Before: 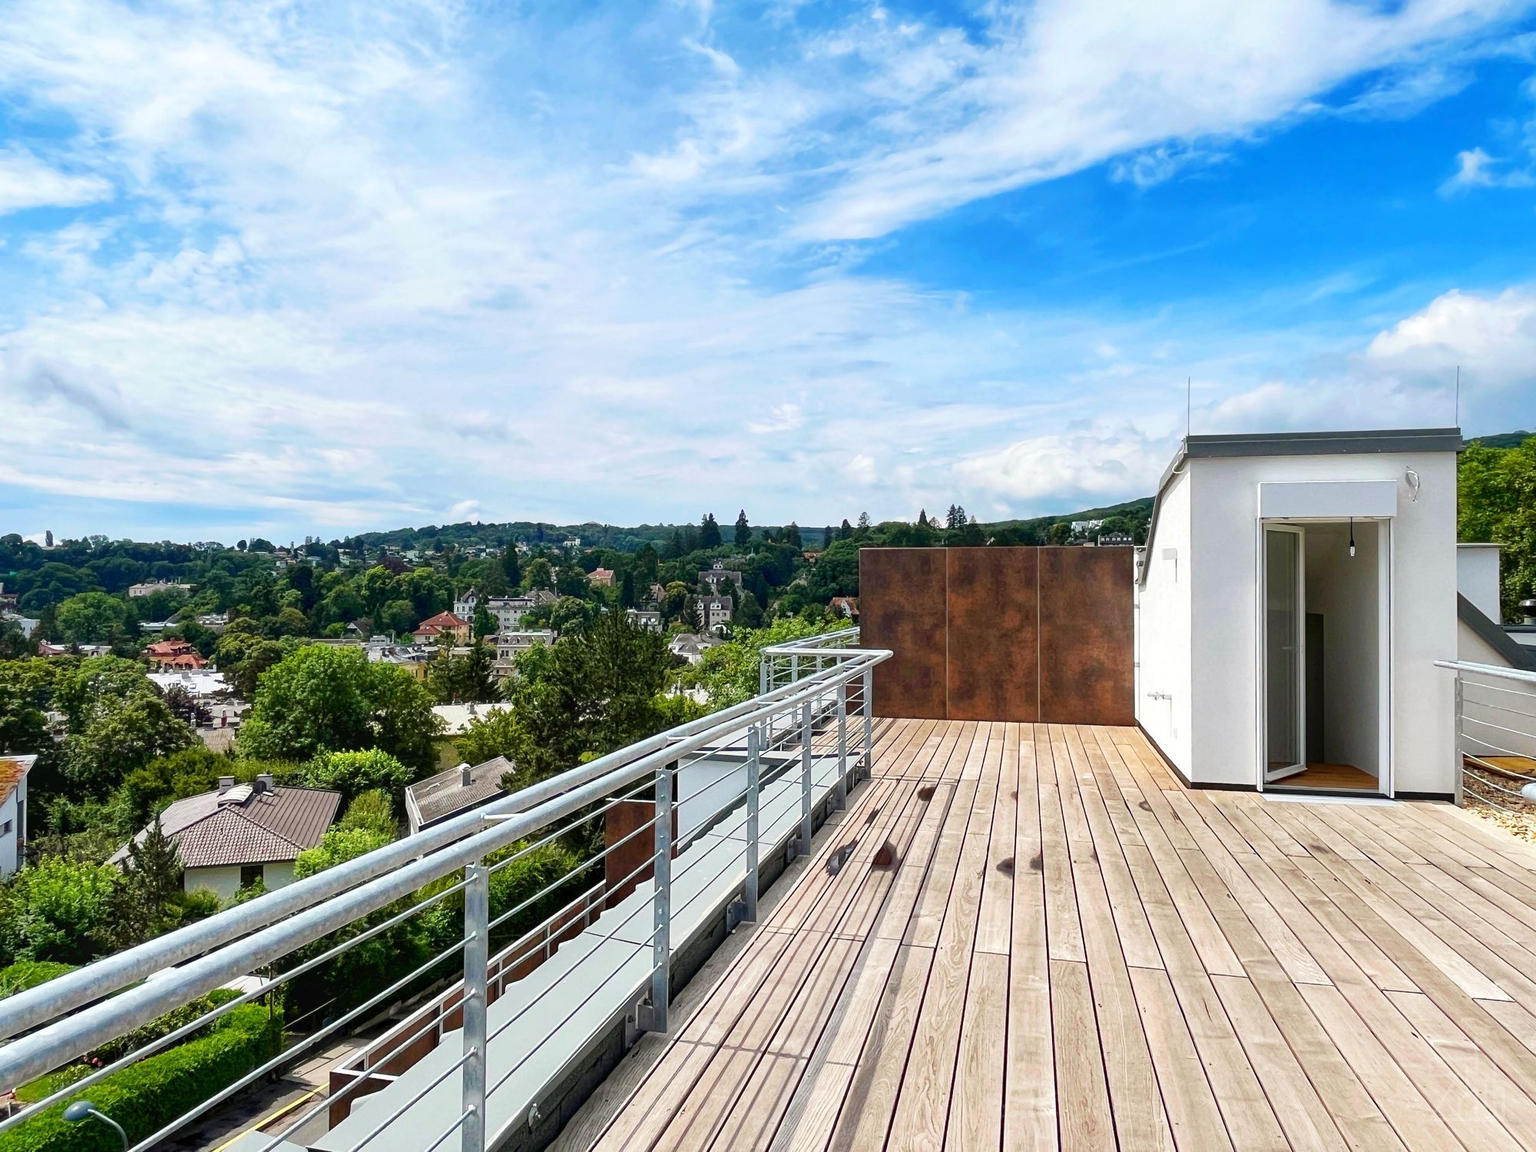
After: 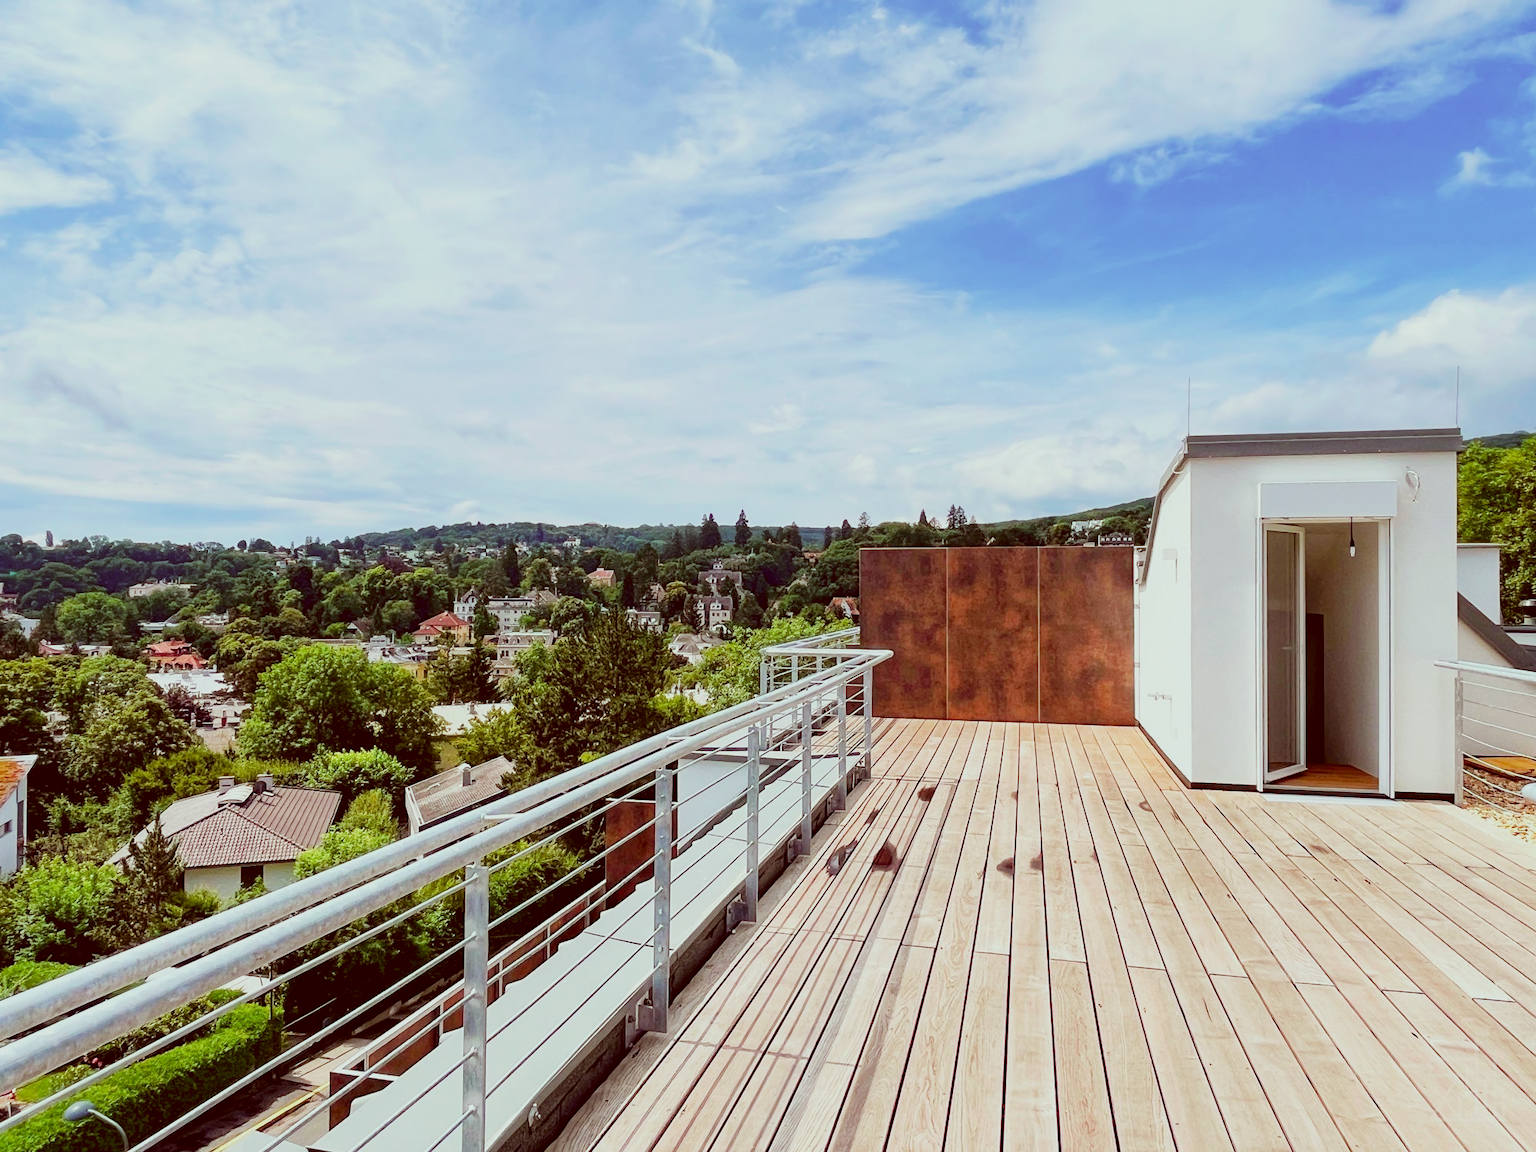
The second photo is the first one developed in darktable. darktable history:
exposure: exposure 0.55 EV, compensate highlight preservation false
filmic rgb: black relative exposure -16 EV, white relative exposure 6.91 EV, hardness 4.66
color correction: highlights a* -7.03, highlights b* -0.211, shadows a* 20.44, shadows b* 11.42
